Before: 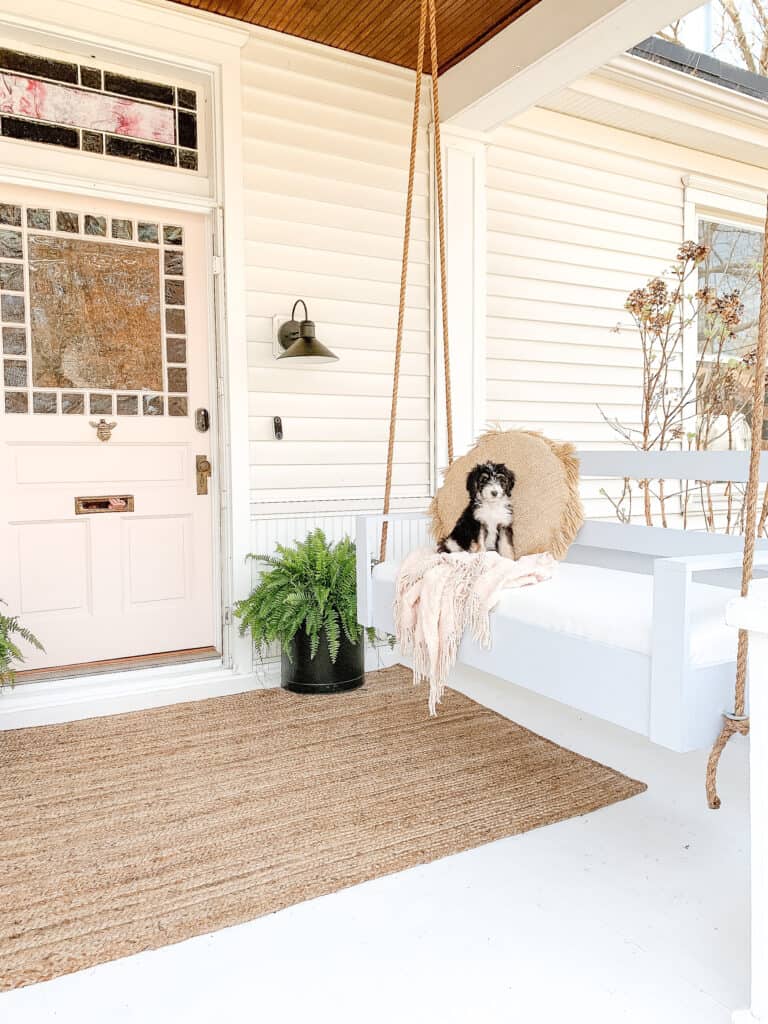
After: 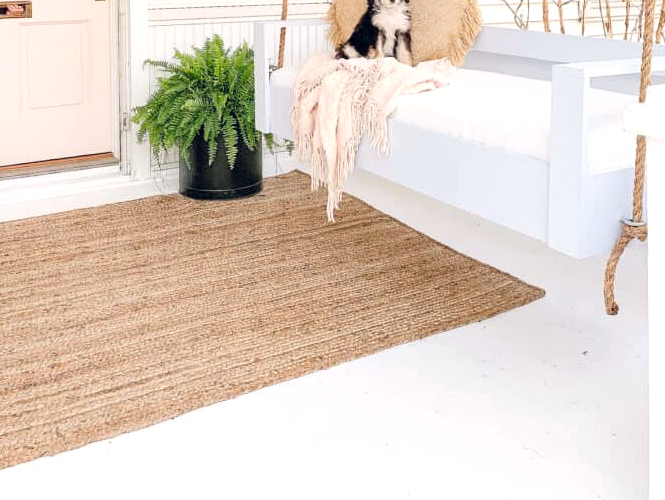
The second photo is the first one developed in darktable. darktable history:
crop and rotate: left 13.3%, top 48.274%, bottom 2.874%
color balance rgb: highlights gain › luminance 6.748%, highlights gain › chroma 0.935%, highlights gain › hue 48.03°, global offset › chroma 0.062%, global offset › hue 253.9°, perceptual saturation grading › global saturation 8.759%, global vibrance 20%
